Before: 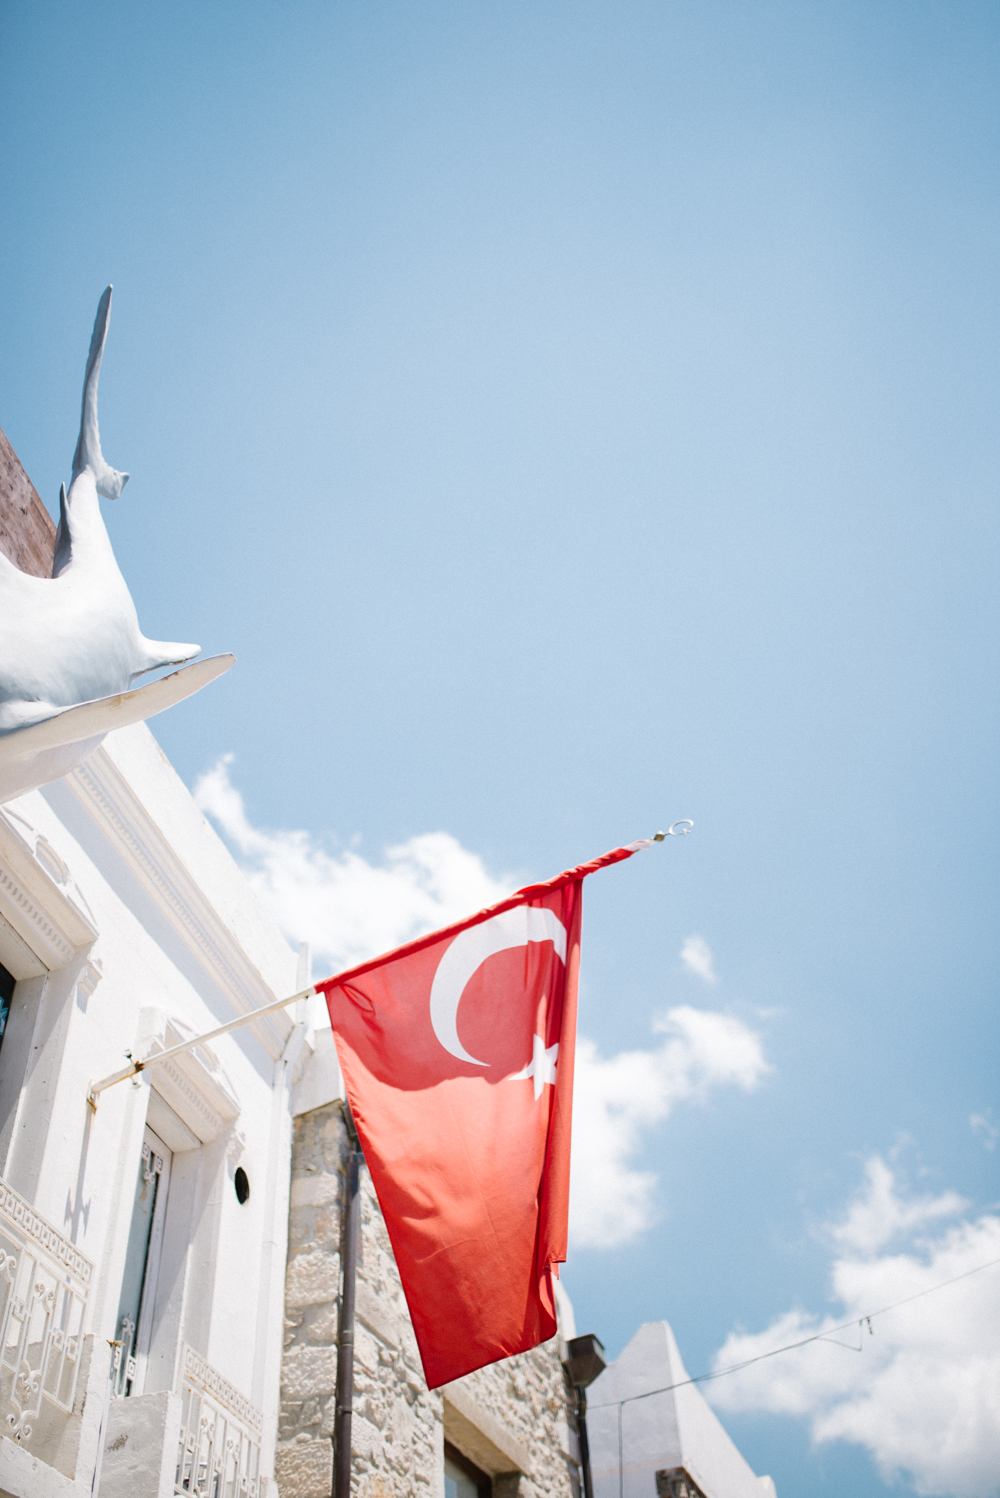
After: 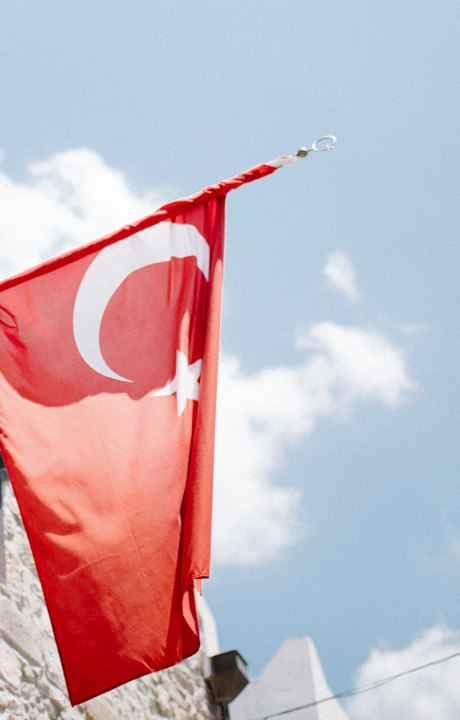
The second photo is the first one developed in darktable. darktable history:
crop: left 35.774%, top 45.71%, right 18.161%, bottom 6.208%
color balance rgb: perceptual saturation grading › global saturation 0.154%, perceptual saturation grading › highlights -24.774%, perceptual saturation grading › shadows 29.277%, global vibrance 9.31%
